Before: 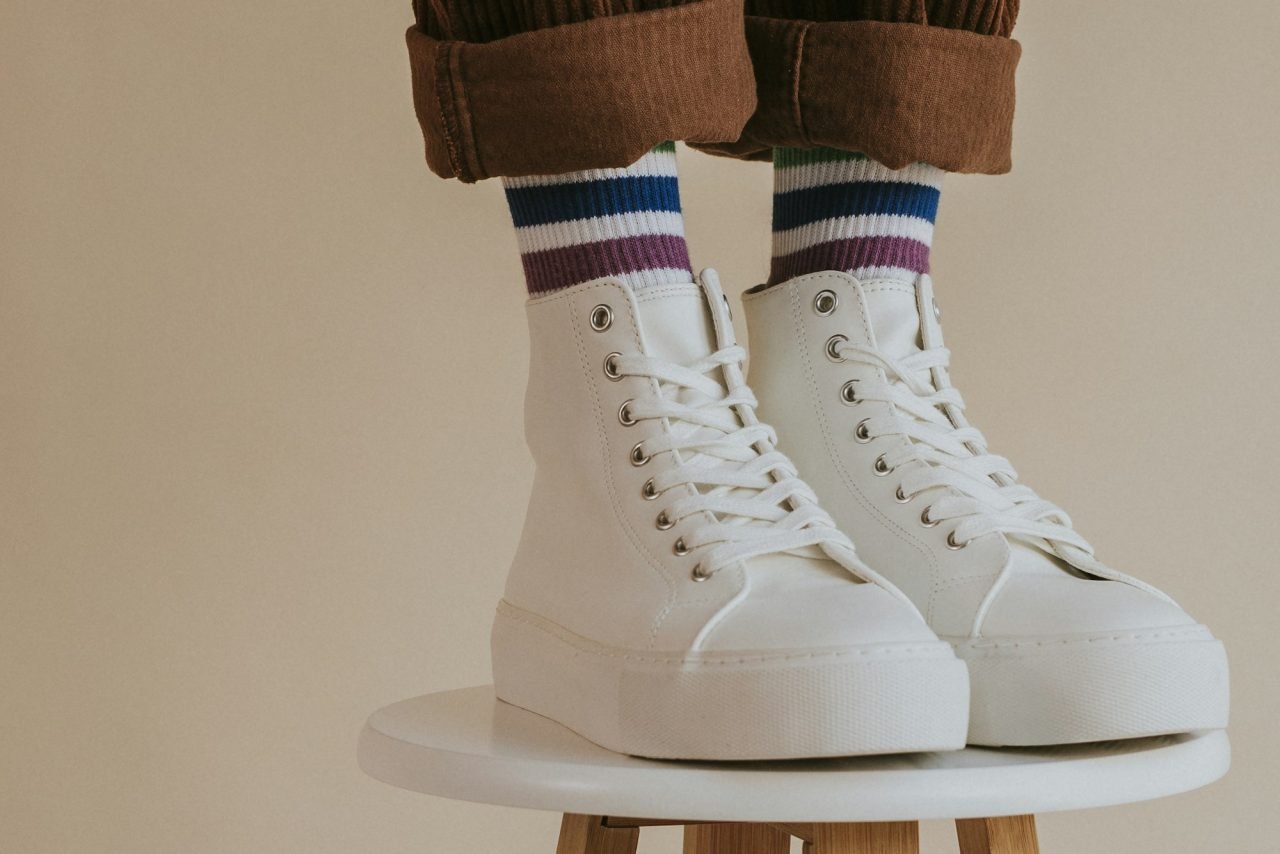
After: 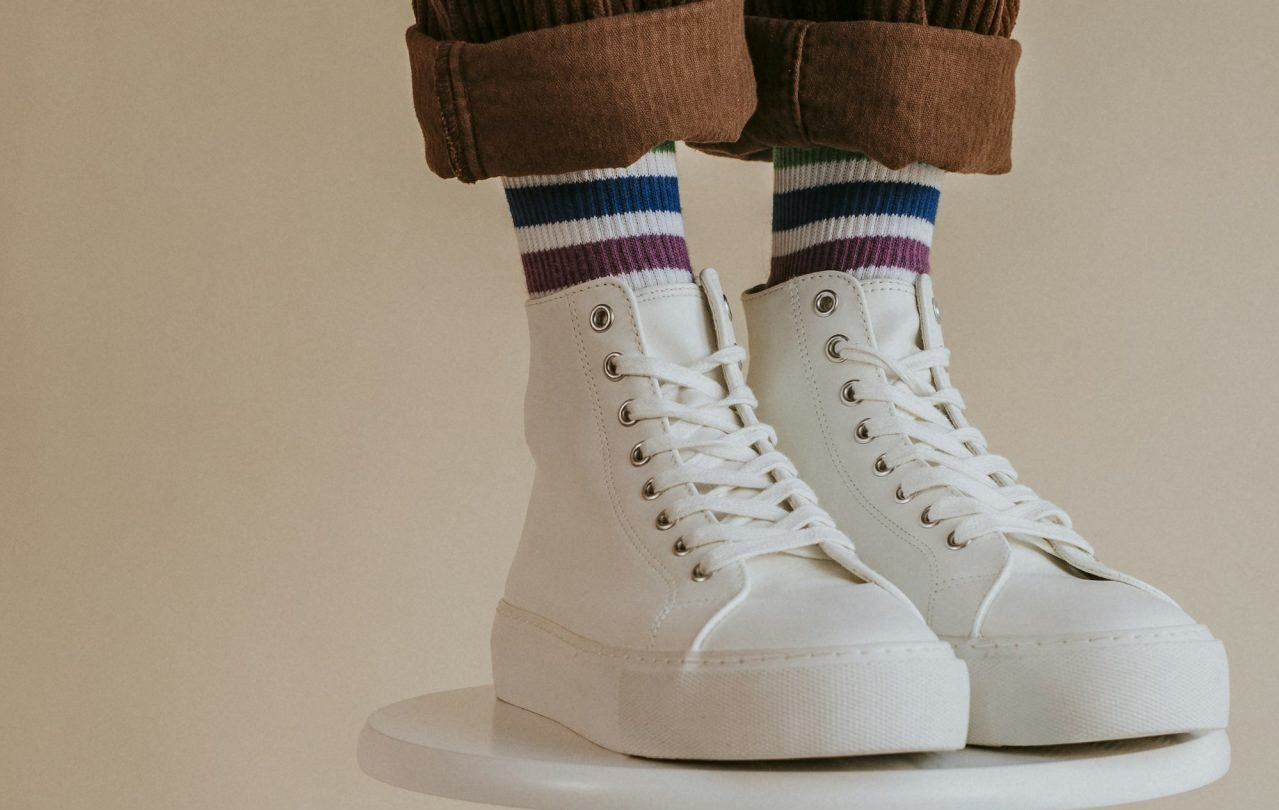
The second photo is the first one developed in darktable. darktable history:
local contrast: on, module defaults
crop and rotate: top 0.004%, bottom 5.034%
